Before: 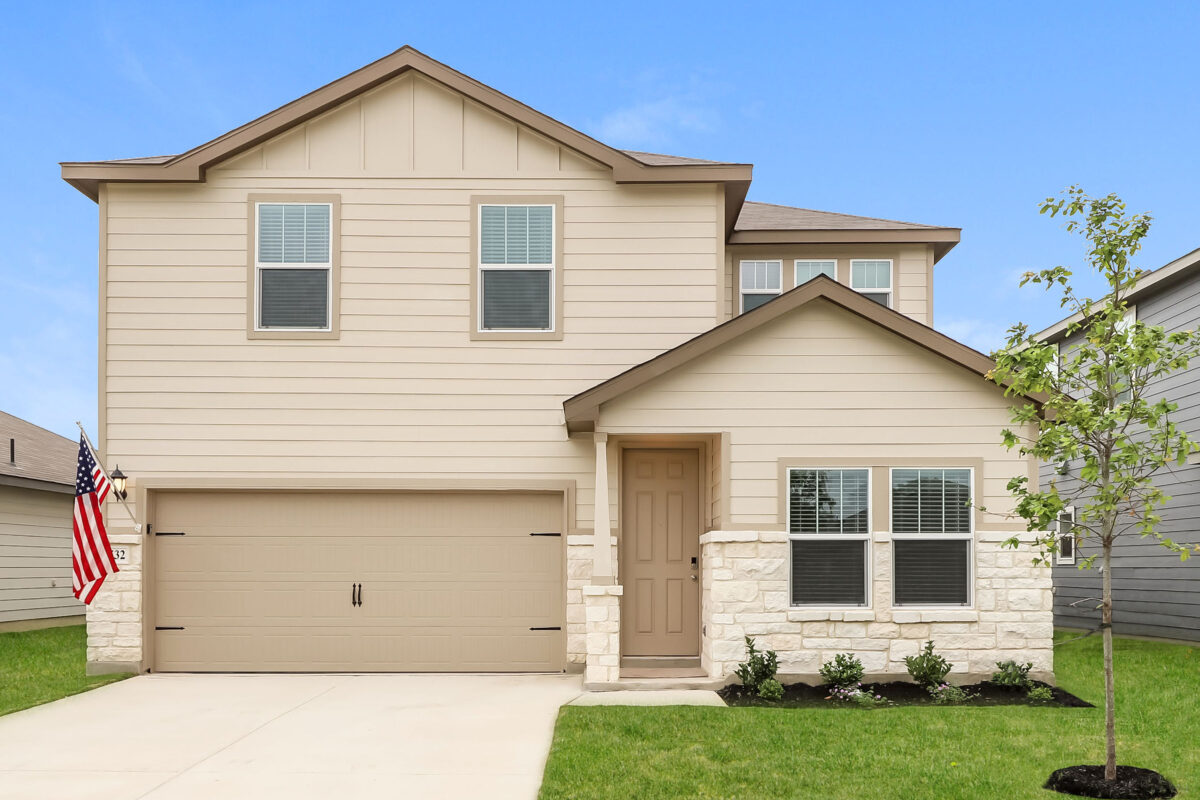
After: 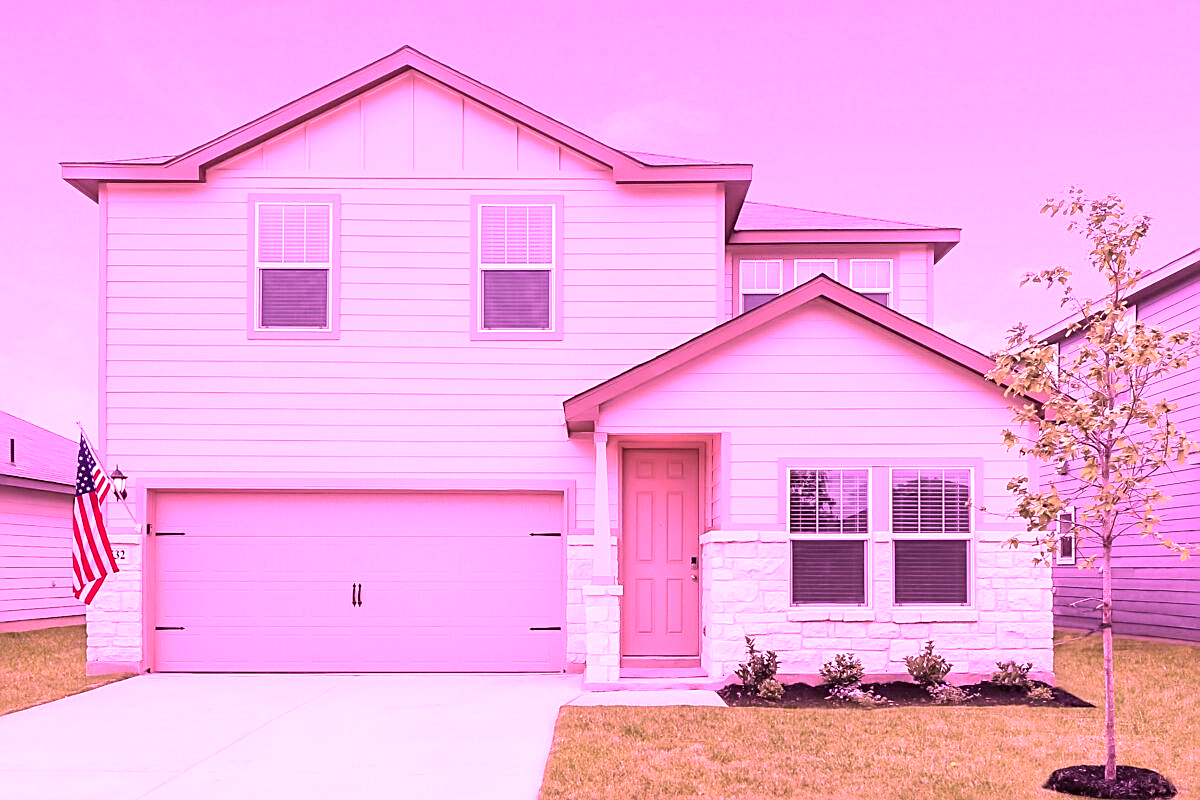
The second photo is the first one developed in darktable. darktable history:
exposure: black level correction 0, exposure 0.893 EV, compensate highlight preservation false
contrast brightness saturation: contrast 0.05
color calibration: illuminant custom, x 0.263, y 0.519, temperature 7042.41 K
sharpen: on, module defaults
